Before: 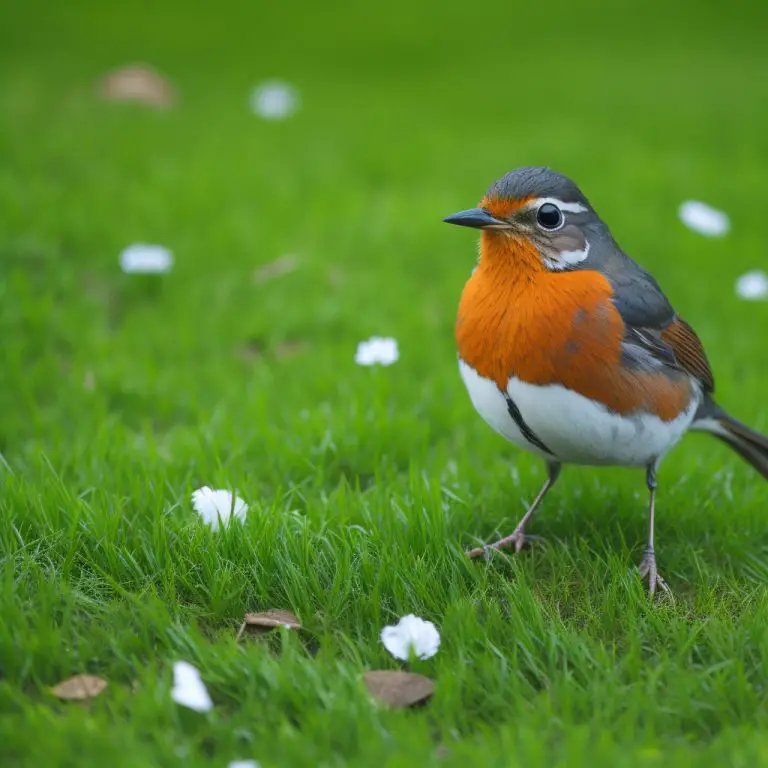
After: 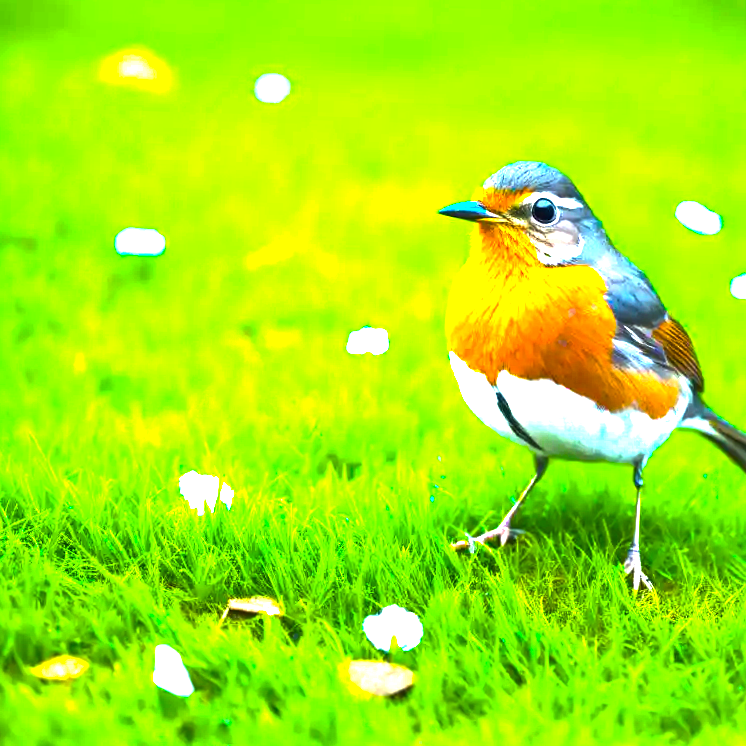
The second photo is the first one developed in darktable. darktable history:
exposure: black level correction 0, exposure 1.1 EV, compensate exposure bias true, compensate highlight preservation false
crop and rotate: angle -1.69°
color correction: highlights a* -0.137, highlights b* 0.137
color balance rgb: linear chroma grading › shadows -30%, linear chroma grading › global chroma 35%, perceptual saturation grading › global saturation 75%, perceptual saturation grading › shadows -30%, perceptual brilliance grading › highlights 75%, perceptual brilliance grading › shadows -30%, global vibrance 35%
